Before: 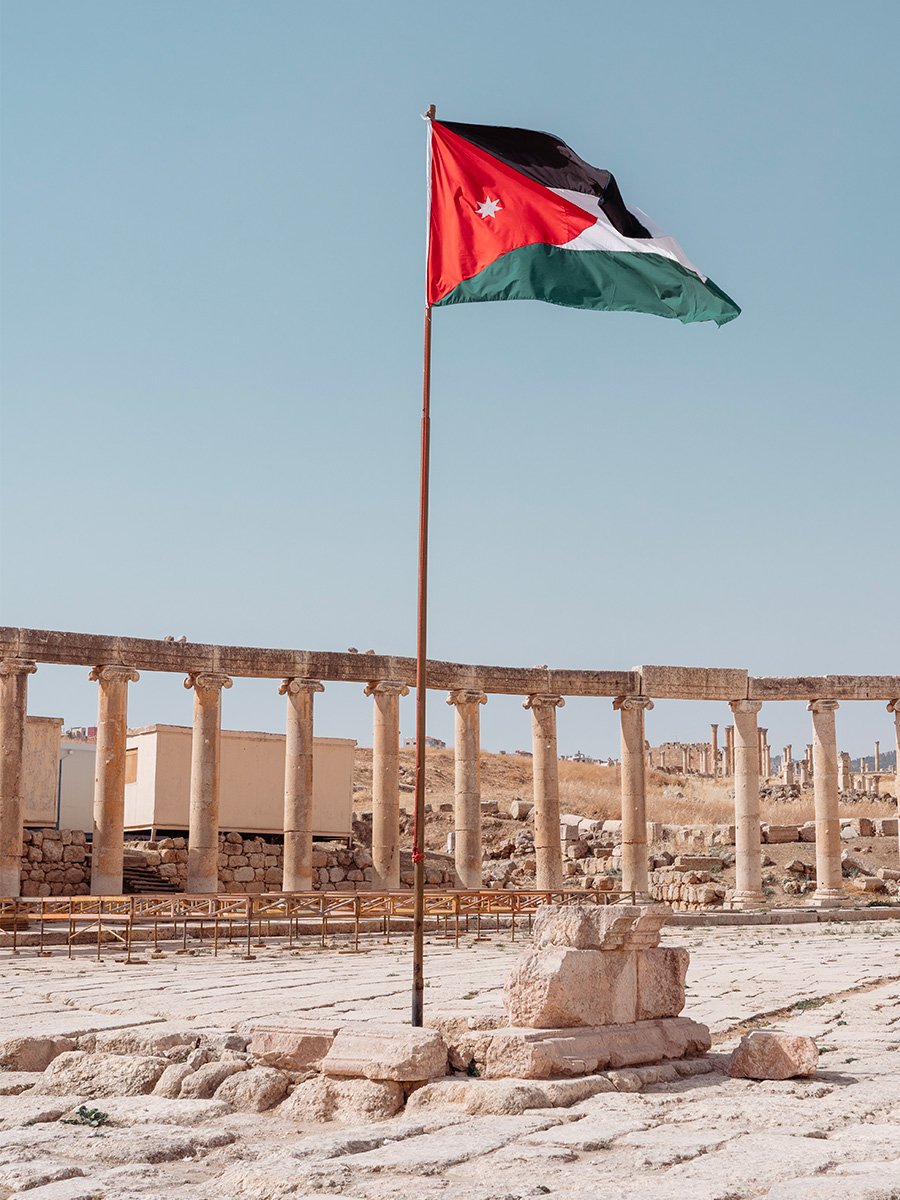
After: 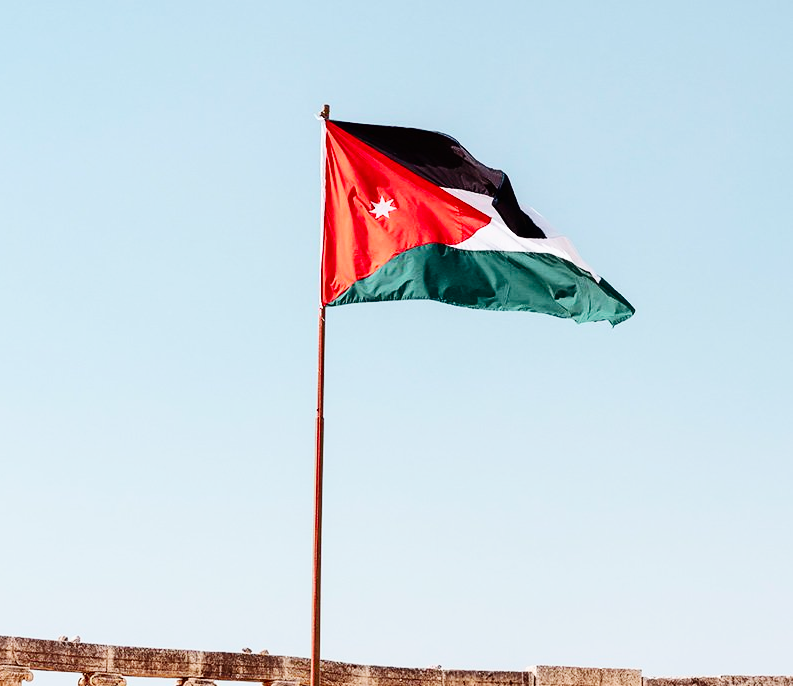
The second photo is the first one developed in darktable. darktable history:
contrast brightness saturation: contrast 0.22
base curve: curves: ch0 [(0, 0) (0.036, 0.025) (0.121, 0.166) (0.206, 0.329) (0.605, 0.79) (1, 1)], preserve colors none
crop and rotate: left 11.812%, bottom 42.776%
